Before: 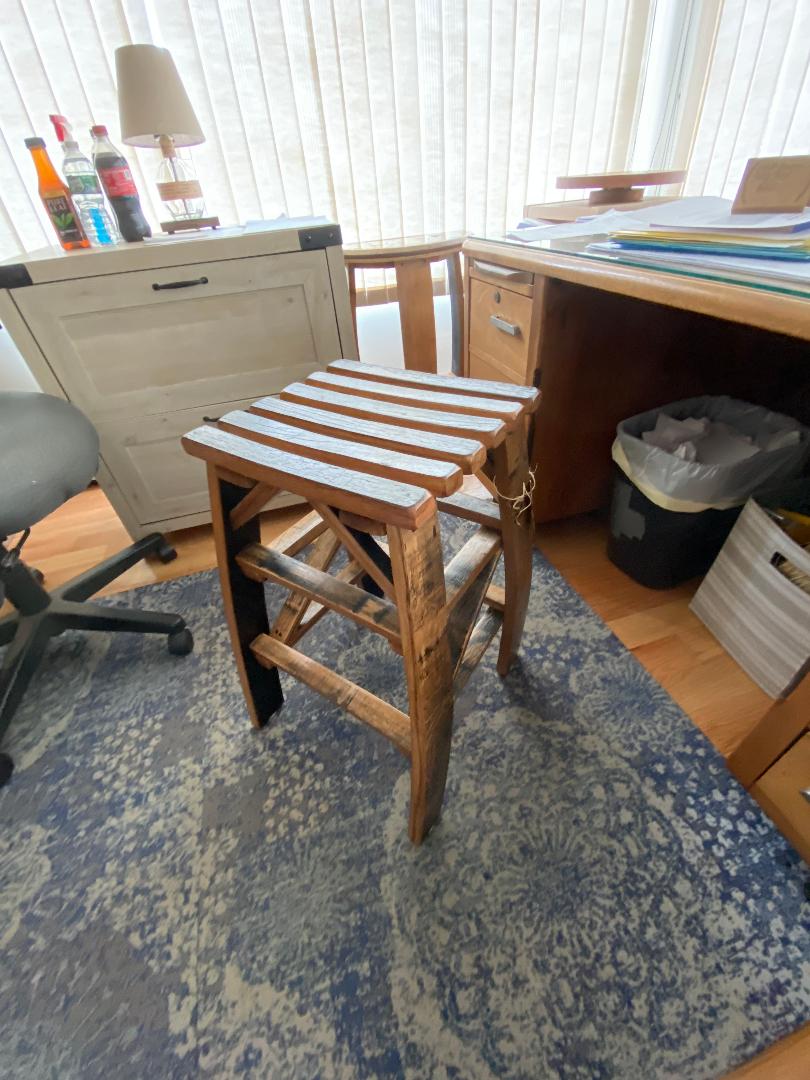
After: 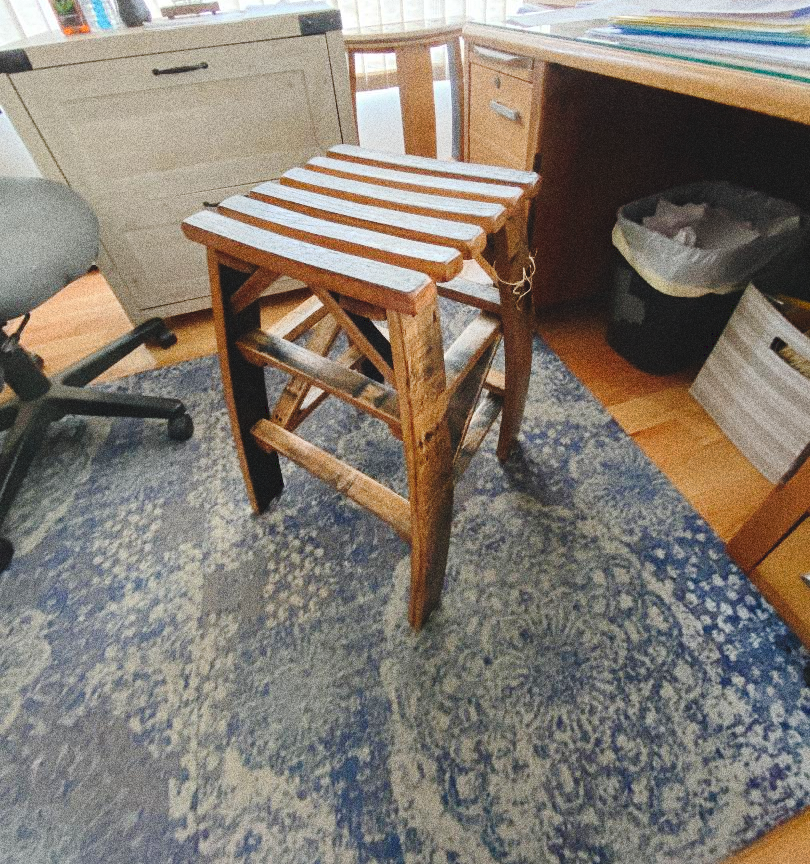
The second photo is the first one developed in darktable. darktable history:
crop and rotate: top 19.998%
tone curve: curves: ch0 [(0, 0) (0.003, 0.09) (0.011, 0.095) (0.025, 0.097) (0.044, 0.108) (0.069, 0.117) (0.1, 0.129) (0.136, 0.151) (0.177, 0.185) (0.224, 0.229) (0.277, 0.299) (0.335, 0.379) (0.399, 0.469) (0.468, 0.55) (0.543, 0.629) (0.623, 0.702) (0.709, 0.775) (0.801, 0.85) (0.898, 0.91) (1, 1)], preserve colors none
grain: coarseness 10.62 ISO, strength 55.56%
